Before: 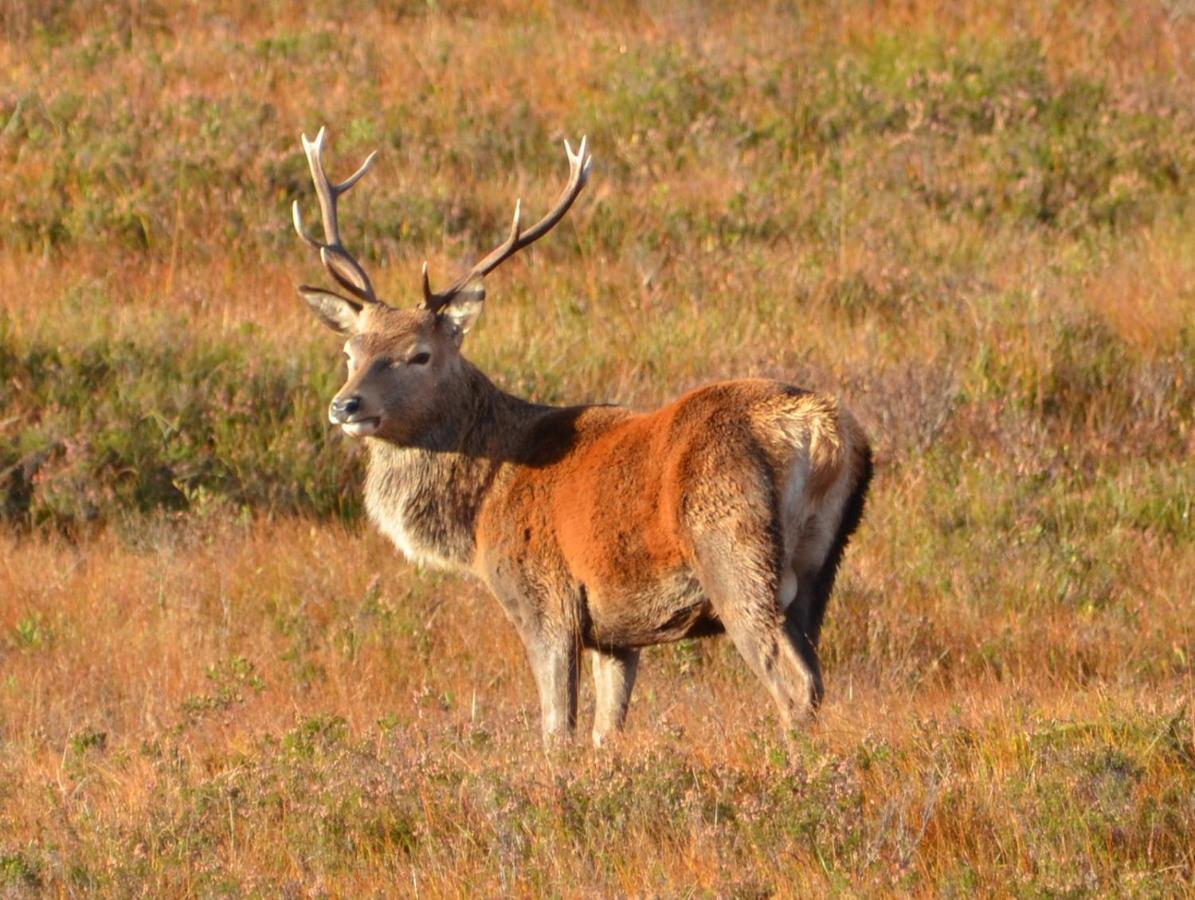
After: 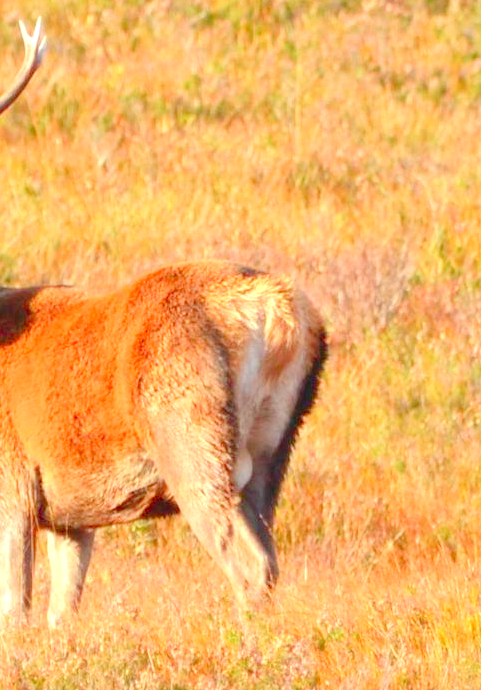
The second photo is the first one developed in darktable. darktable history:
crop: left 45.687%, top 13.324%, right 14.037%, bottom 9.946%
levels: black 0.048%, levels [0.008, 0.318, 0.836]
